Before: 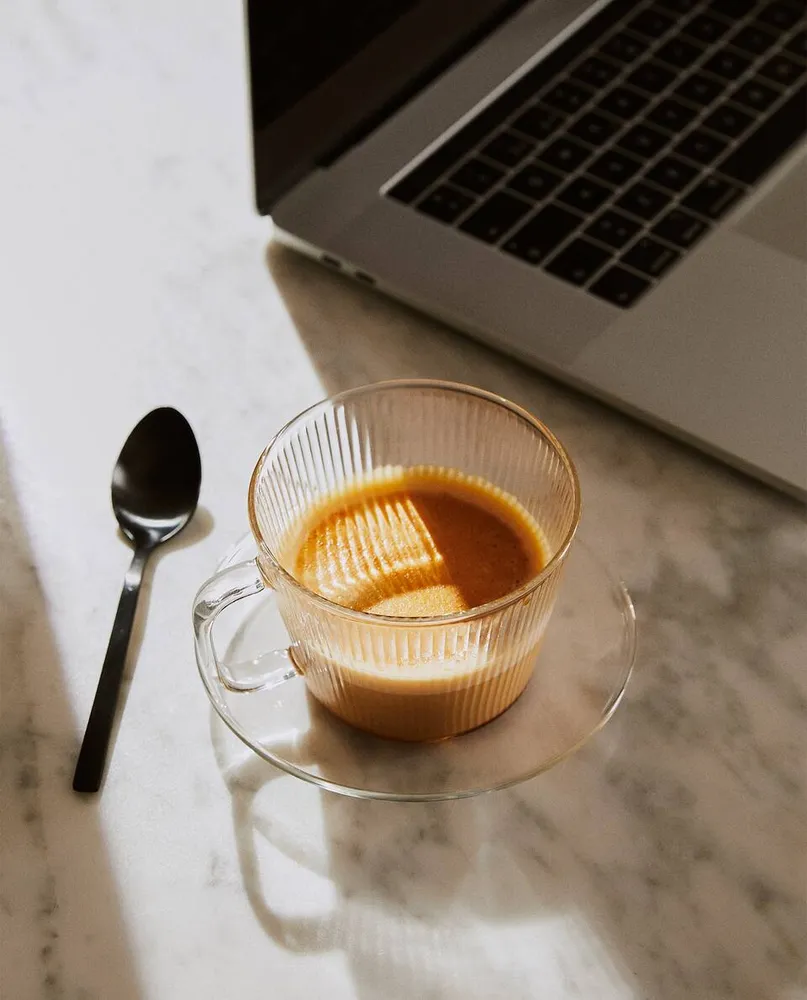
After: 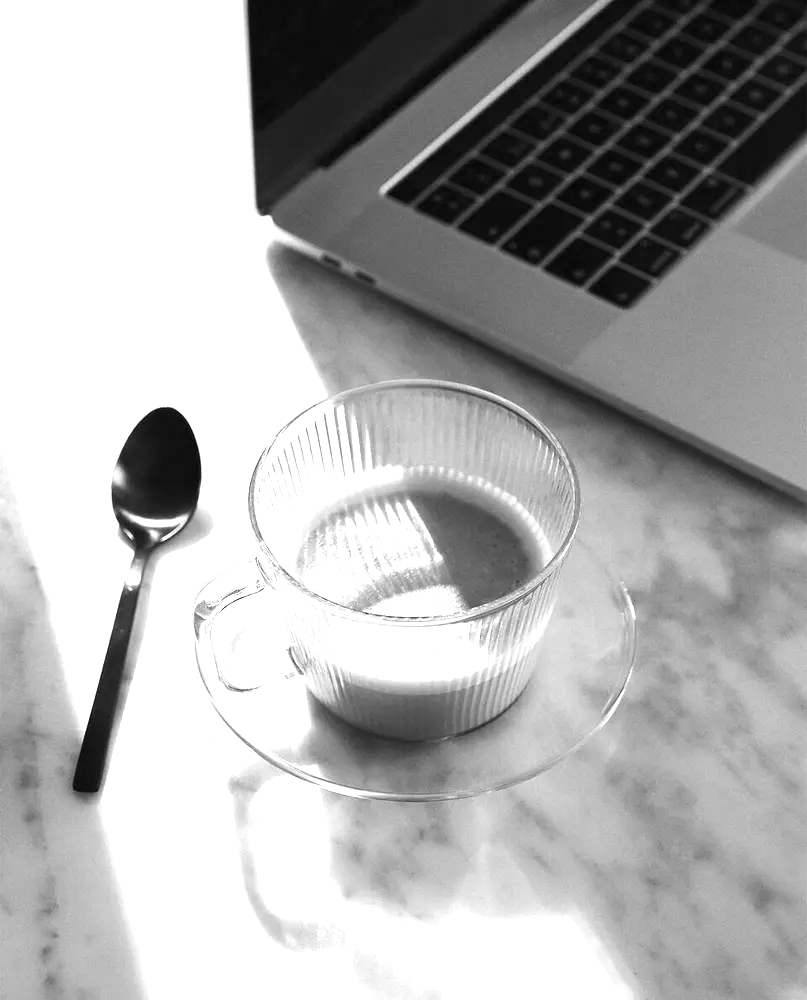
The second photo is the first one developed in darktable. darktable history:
exposure: black level correction 0, exposure 1.2 EV, compensate highlight preservation false
monochrome: a 1.94, b -0.638
